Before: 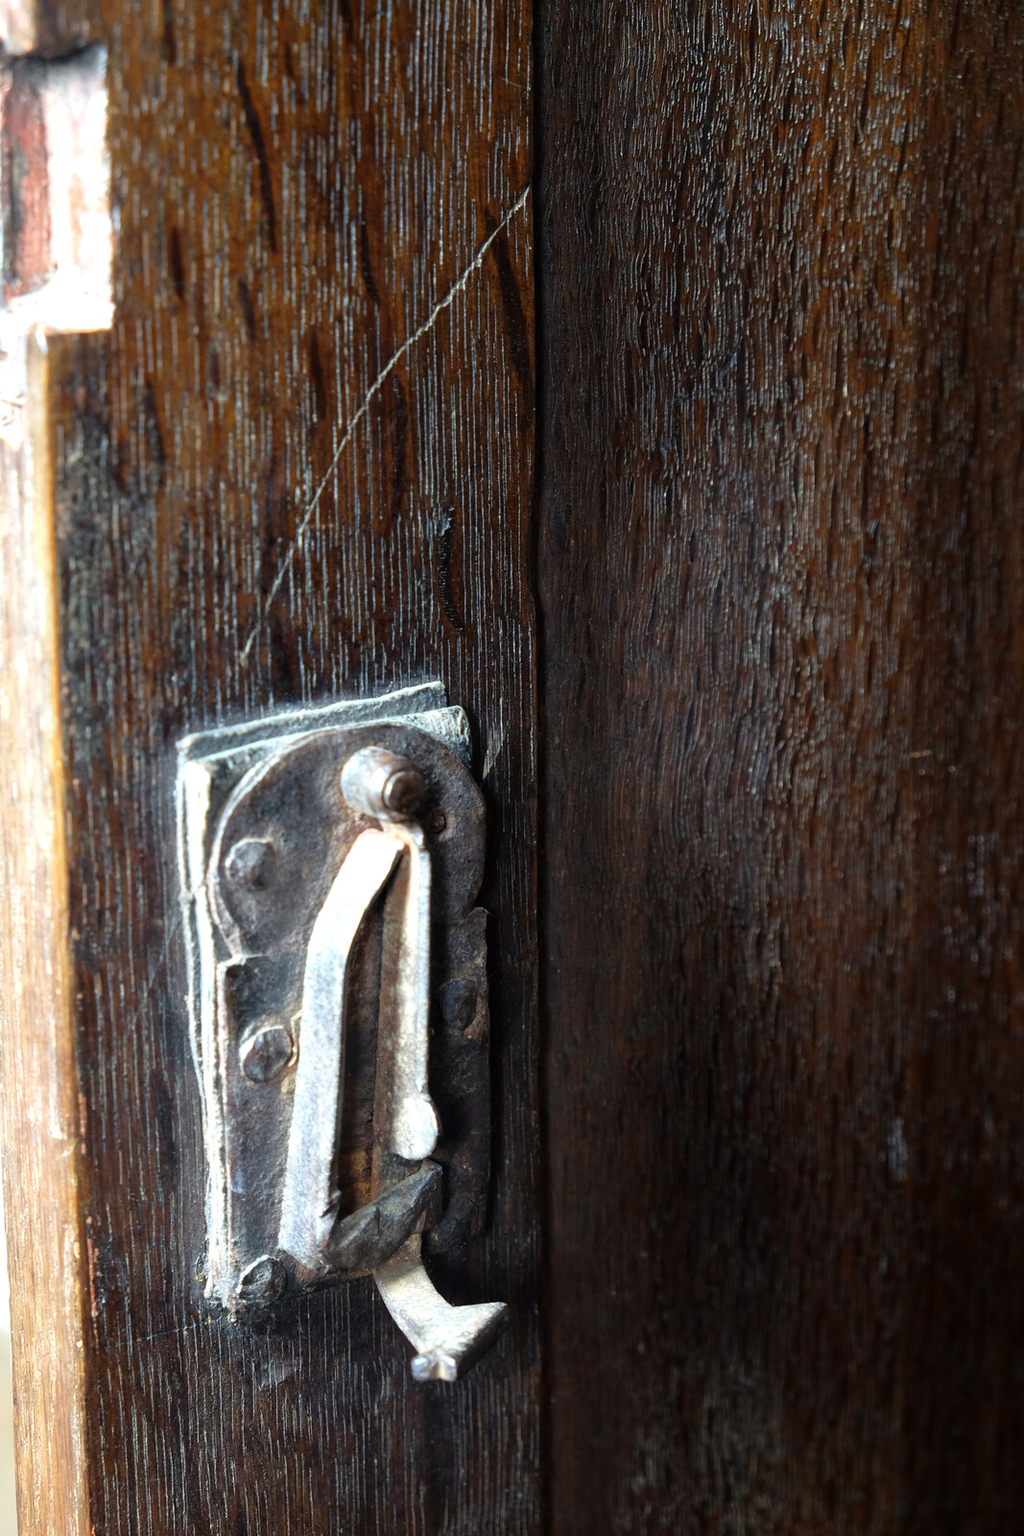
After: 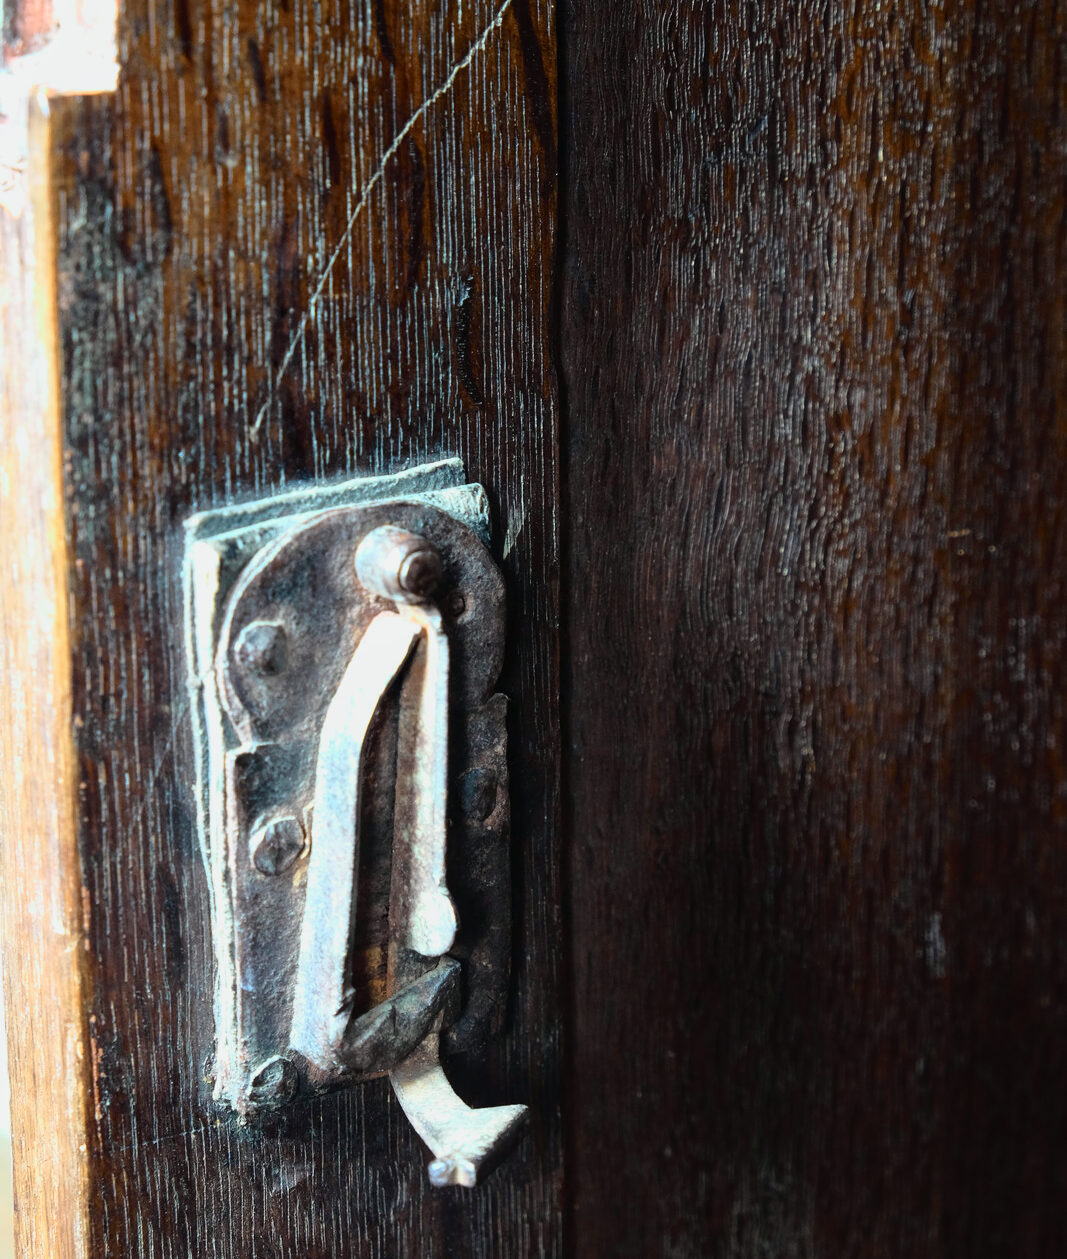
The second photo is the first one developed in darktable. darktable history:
tone curve: curves: ch0 [(0, 0.029) (0.099, 0.082) (0.264, 0.253) (0.447, 0.481) (0.678, 0.721) (0.828, 0.857) (0.992, 0.94)]; ch1 [(0, 0) (0.311, 0.266) (0.411, 0.374) (0.481, 0.458) (0.501, 0.499) (0.514, 0.512) (0.575, 0.577) (0.643, 0.648) (0.682, 0.674) (0.802, 0.812) (1, 1)]; ch2 [(0, 0) (0.259, 0.207) (0.323, 0.311) (0.376, 0.353) (0.463, 0.456) (0.498, 0.498) (0.524, 0.512) (0.574, 0.582) (0.648, 0.653) (0.768, 0.728) (1, 1)], color space Lab, independent channels, preserve colors none
crop and rotate: top 15.774%, bottom 5.506%
local contrast: highlights 100%, shadows 100%, detail 120%, midtone range 0.2
